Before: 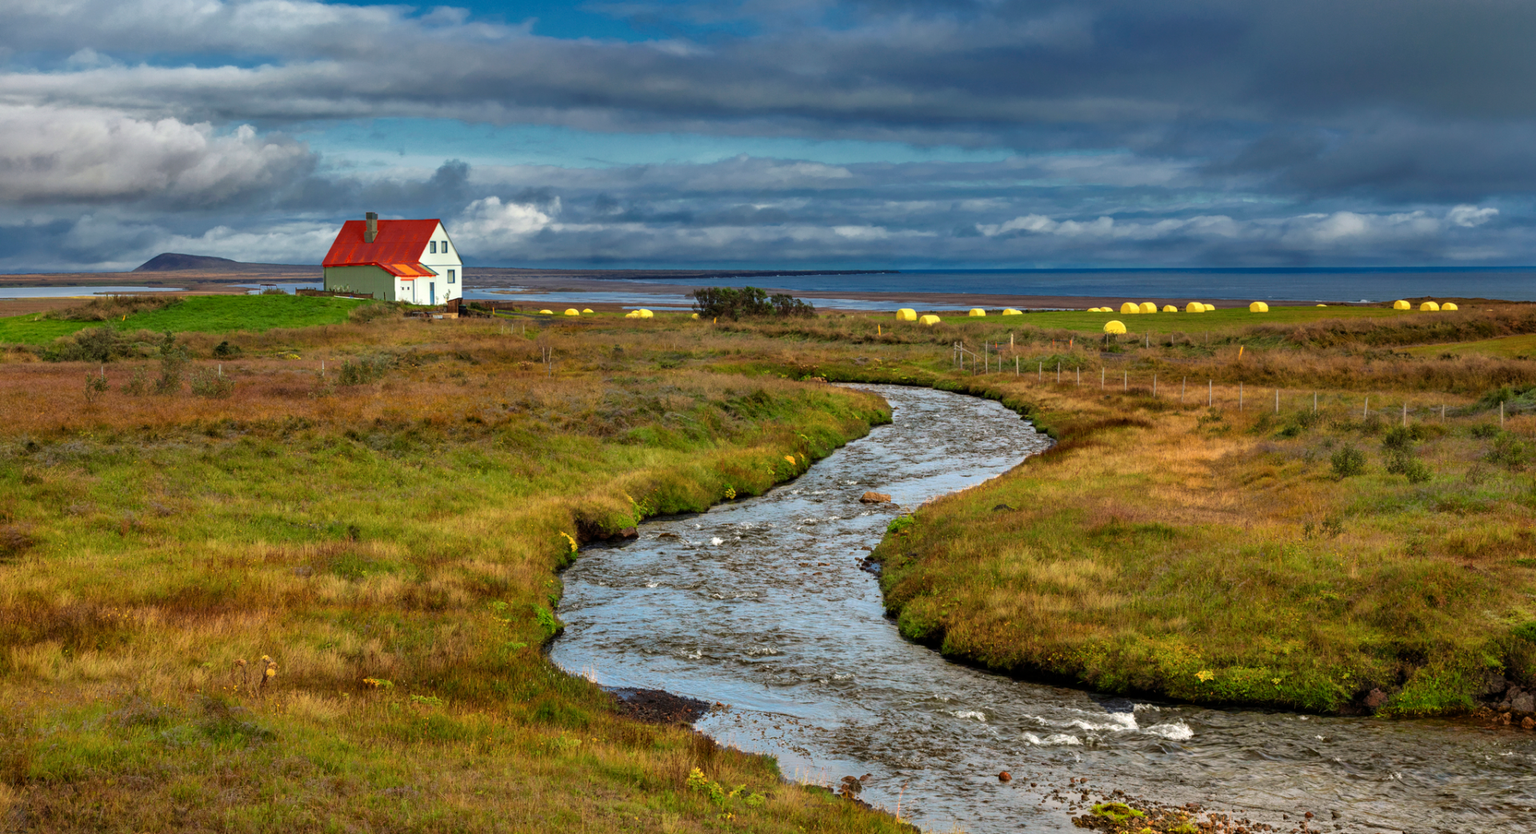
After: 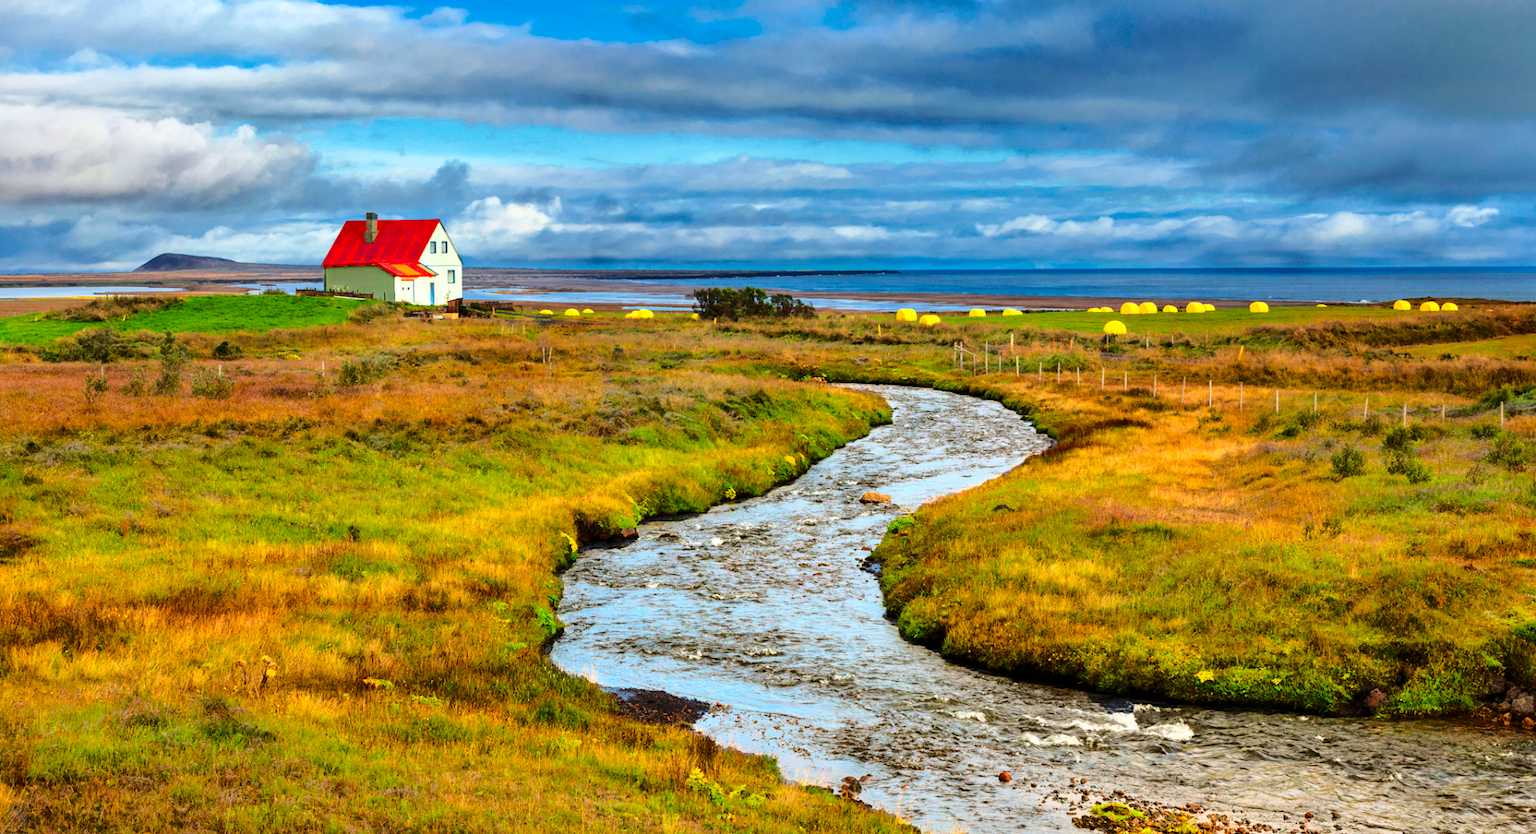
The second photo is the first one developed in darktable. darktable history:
color correction: highlights b* -0.016, saturation 1.33
base curve: curves: ch0 [(0, 0) (0.036, 0.037) (0.121, 0.228) (0.46, 0.76) (0.859, 0.983) (1, 1)]
